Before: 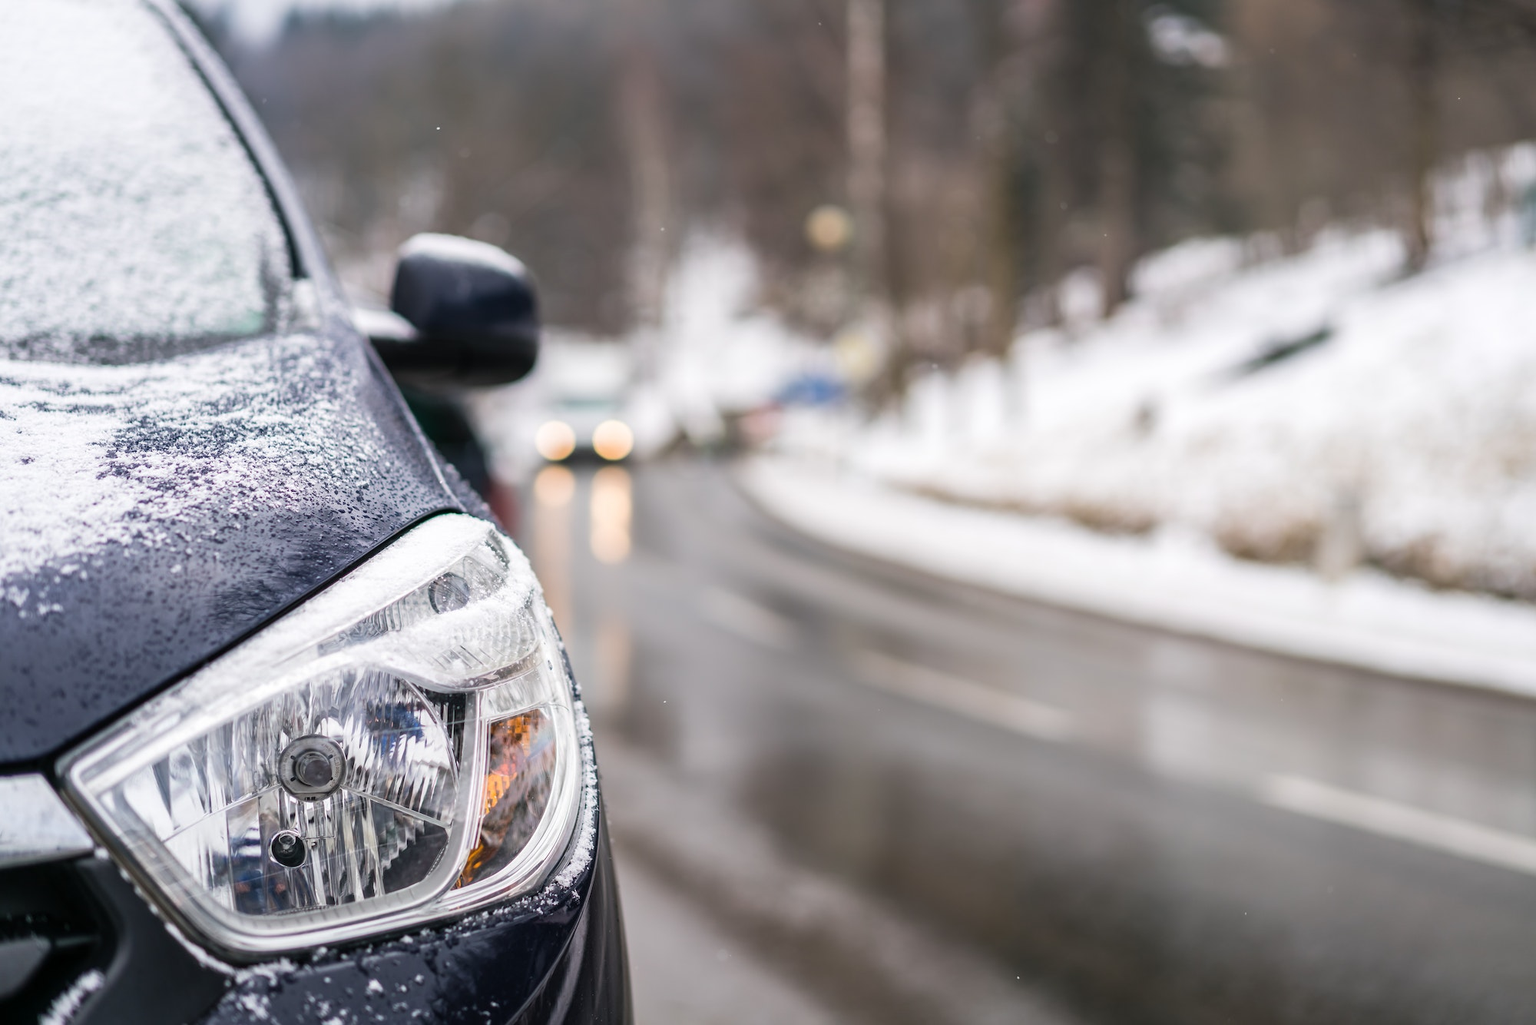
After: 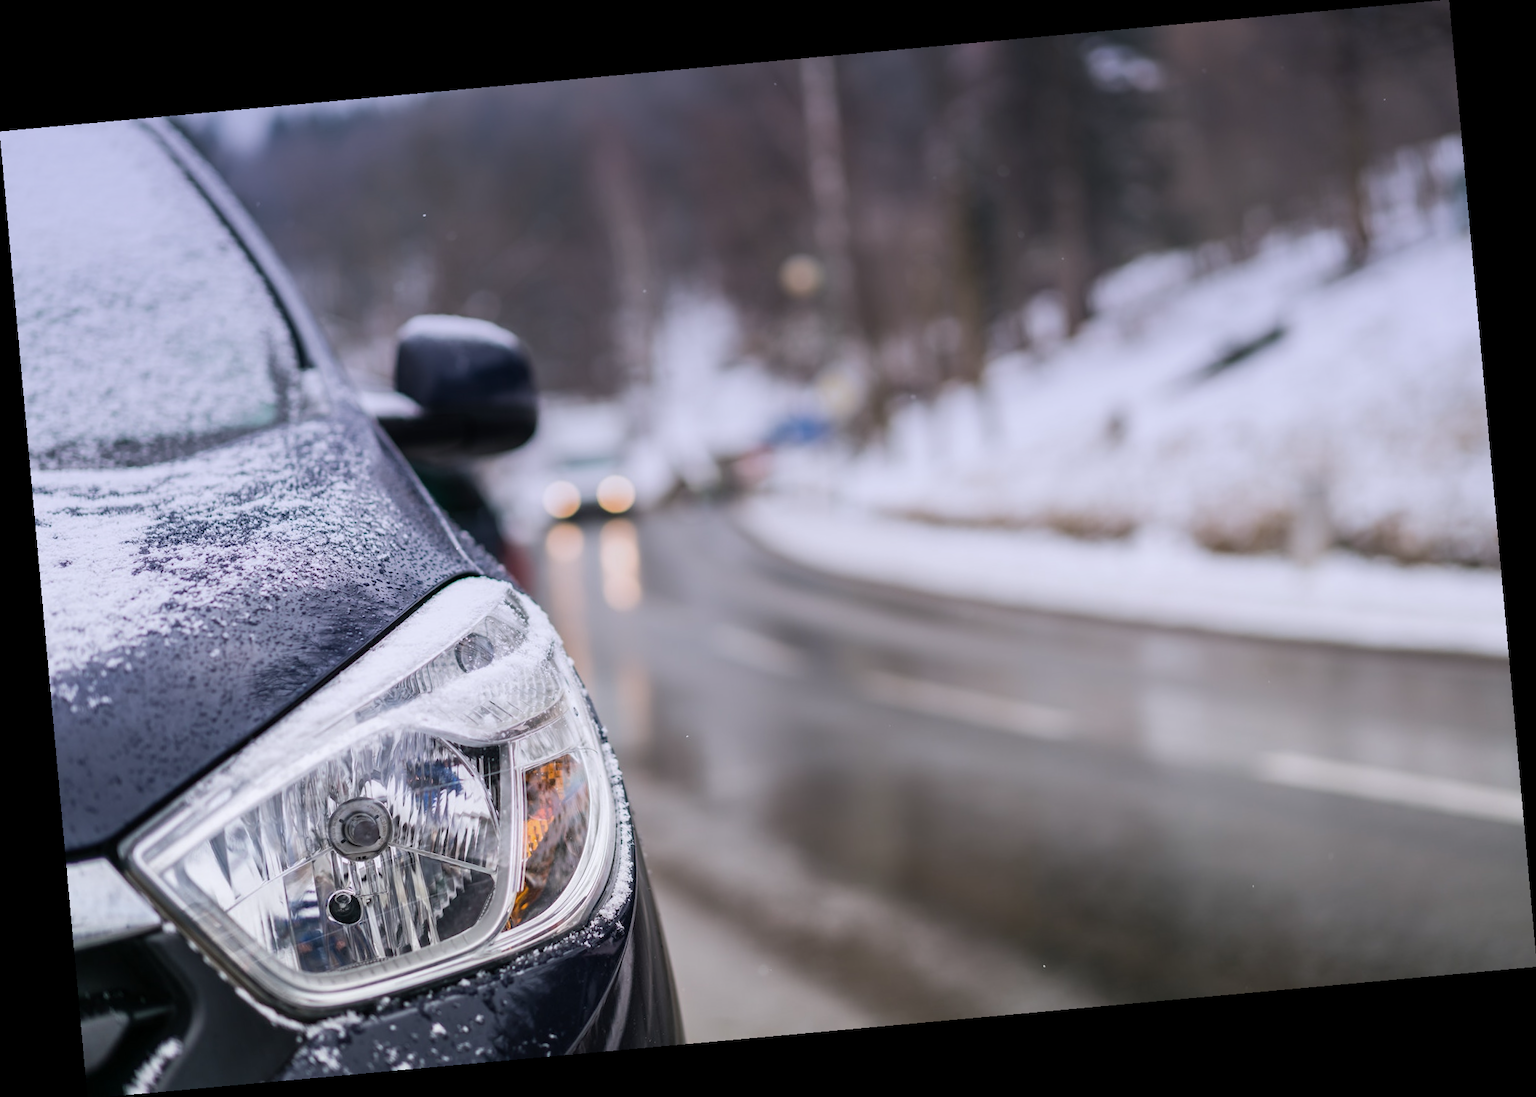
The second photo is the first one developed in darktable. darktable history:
graduated density: hue 238.83°, saturation 50%
rotate and perspective: rotation -5.2°, automatic cropping off
